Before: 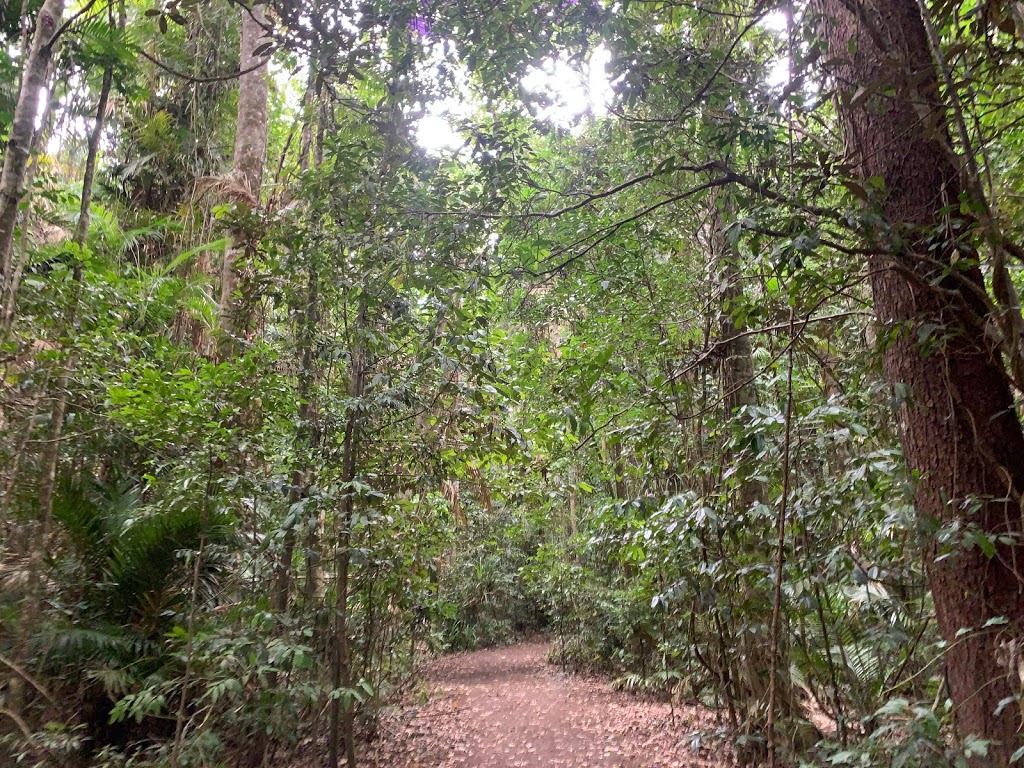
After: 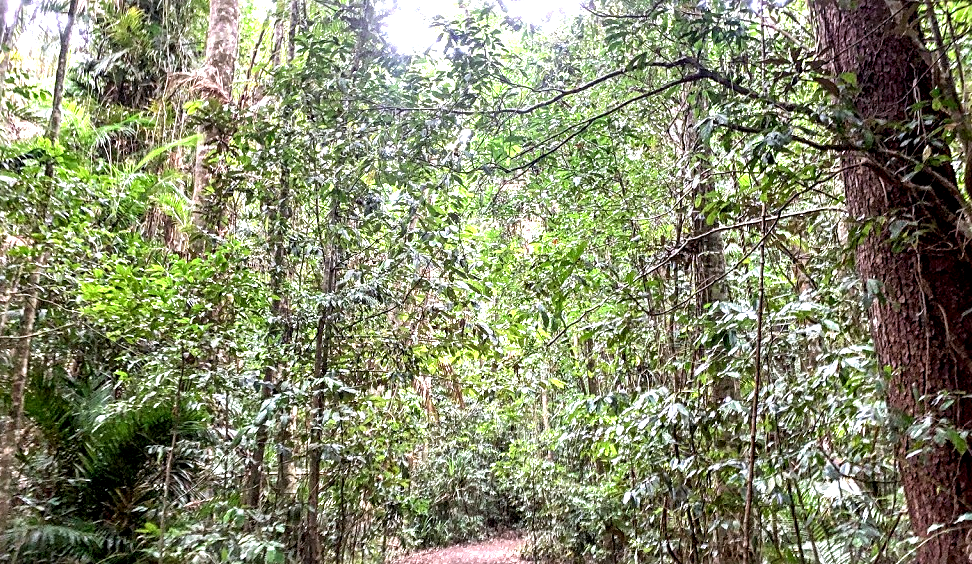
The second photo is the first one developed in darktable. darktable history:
crop and rotate: left 2.805%, top 13.671%, right 2.254%, bottom 12.813%
levels: levels [0, 0.374, 0.749]
color calibration: illuminant as shot in camera, x 0.358, y 0.373, temperature 4628.91 K
sharpen: radius 2.485, amount 0.334
local contrast: highlights 60%, shadows 59%, detail 160%
